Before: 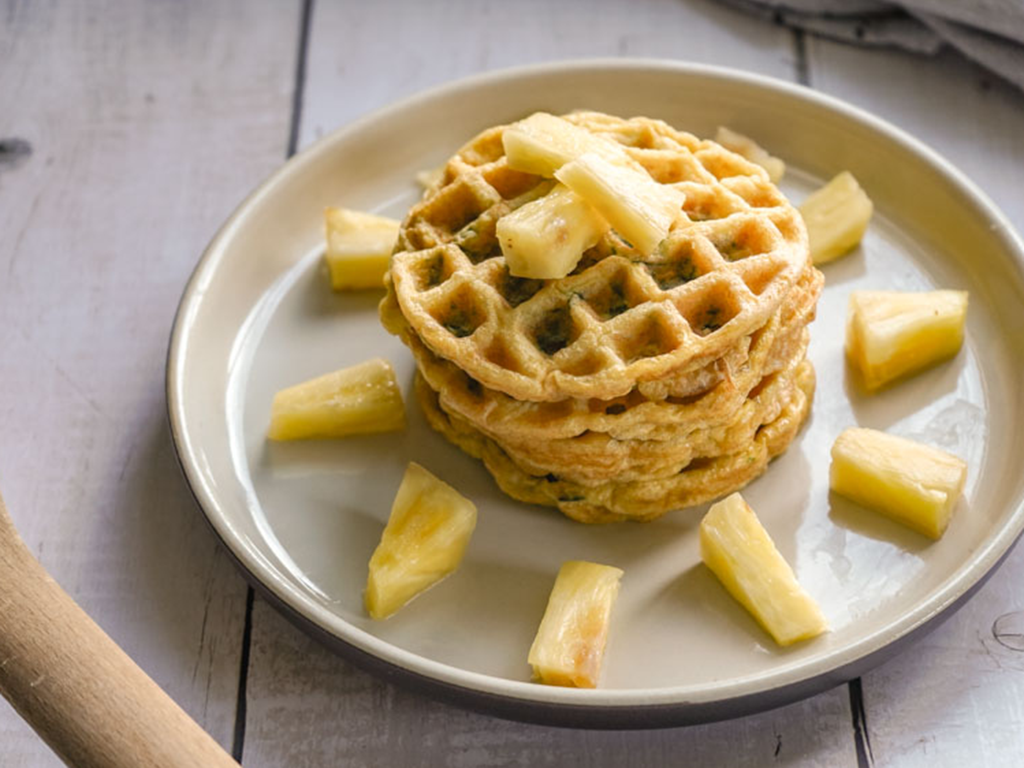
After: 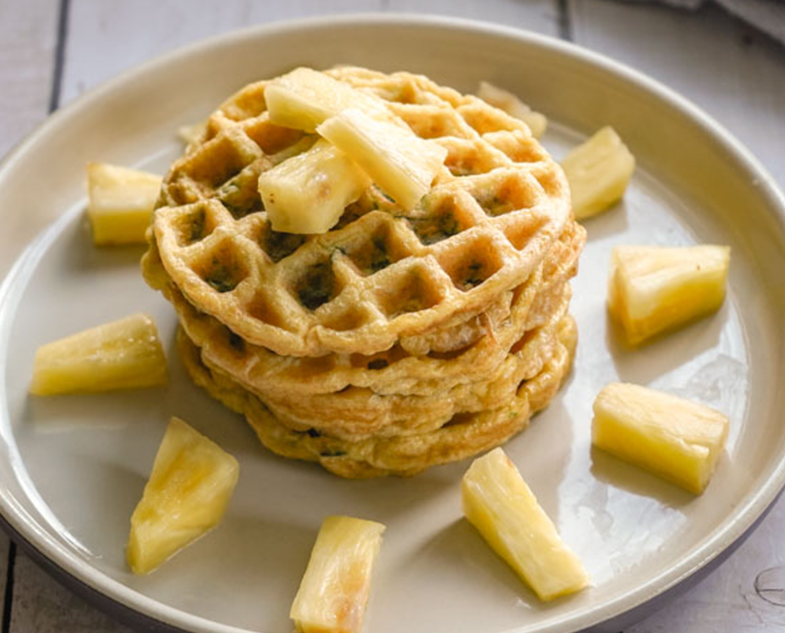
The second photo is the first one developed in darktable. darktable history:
crop: left 23.275%, top 5.867%, bottom 11.641%
